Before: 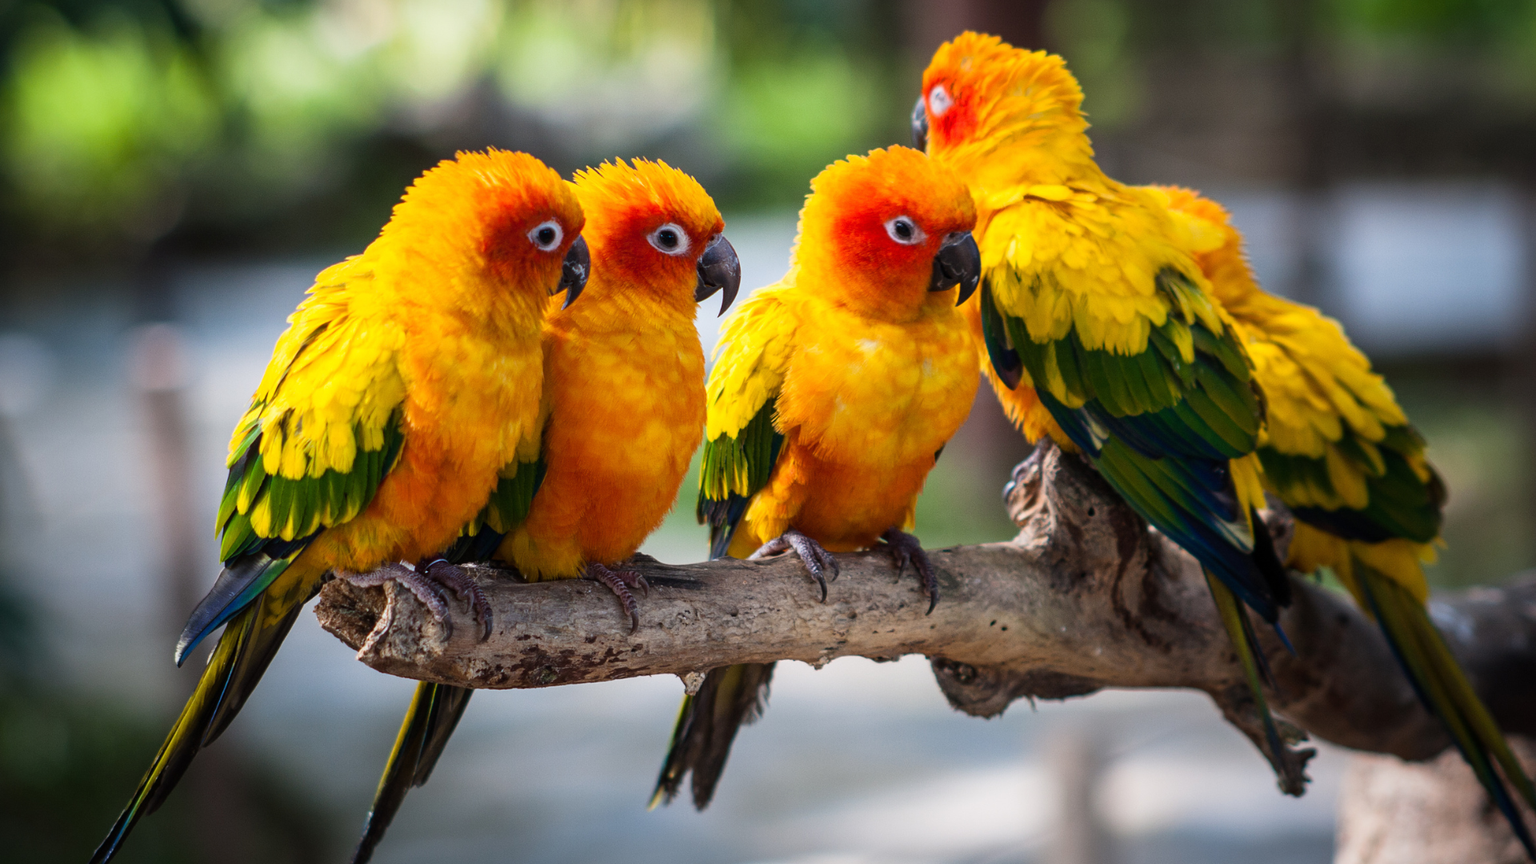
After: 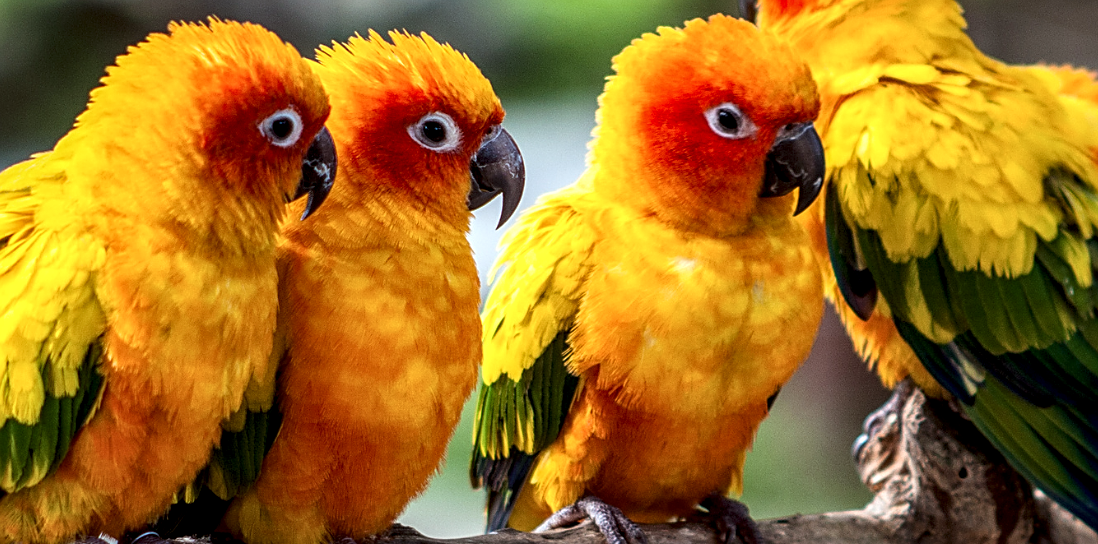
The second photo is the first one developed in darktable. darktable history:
sharpen: on, module defaults
crop: left 20.932%, top 15.471%, right 21.848%, bottom 34.081%
local contrast: detail 150%
color correction: highlights a* -2.73, highlights b* -2.09, shadows a* 2.41, shadows b* 2.73
